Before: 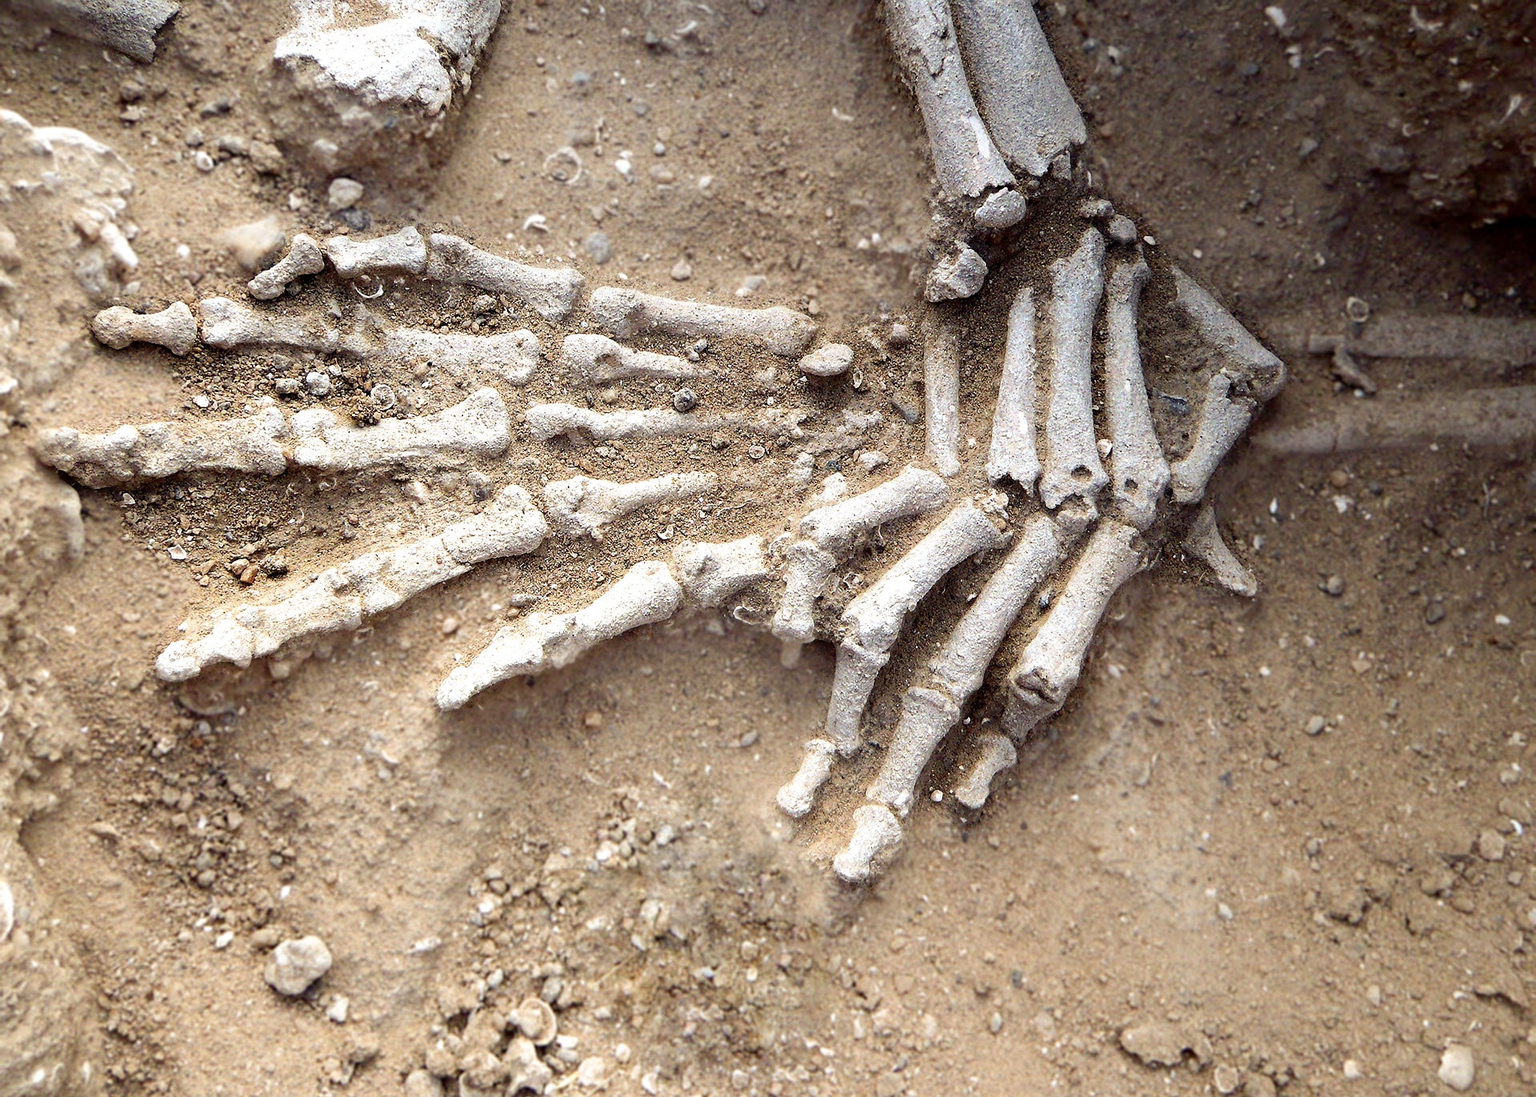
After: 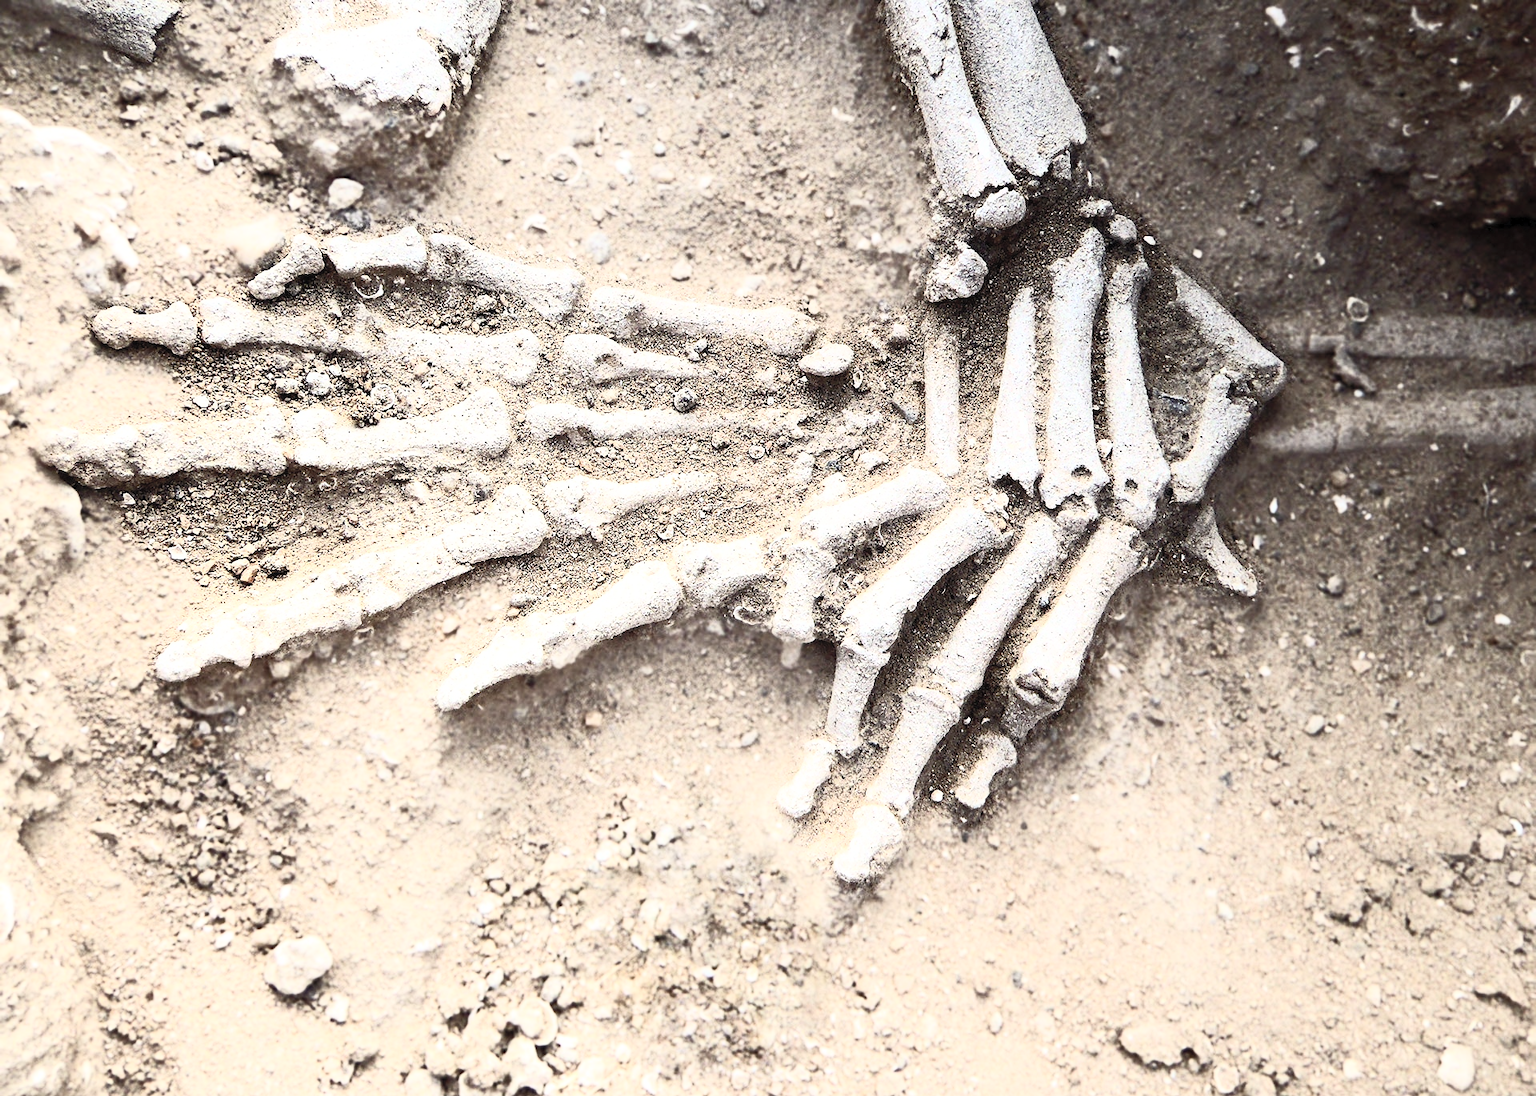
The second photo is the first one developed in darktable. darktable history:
contrast brightness saturation: contrast 0.587, brightness 0.573, saturation -0.345
